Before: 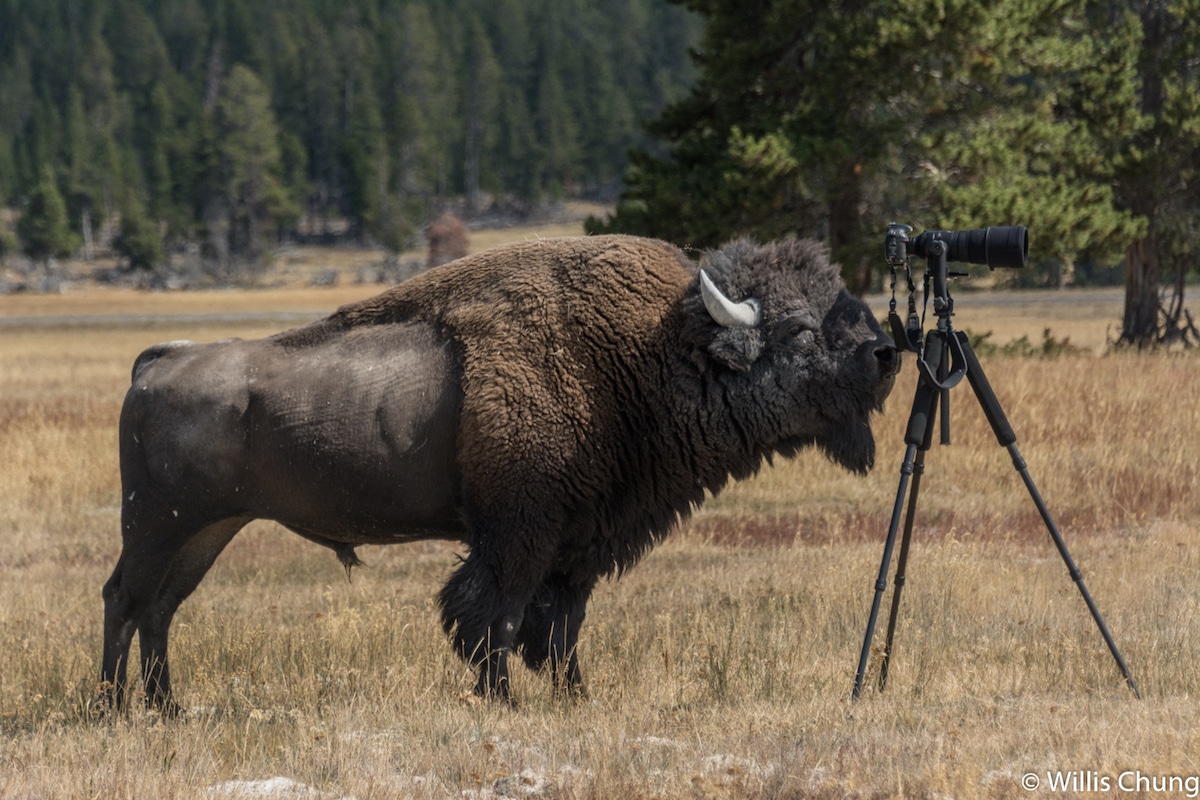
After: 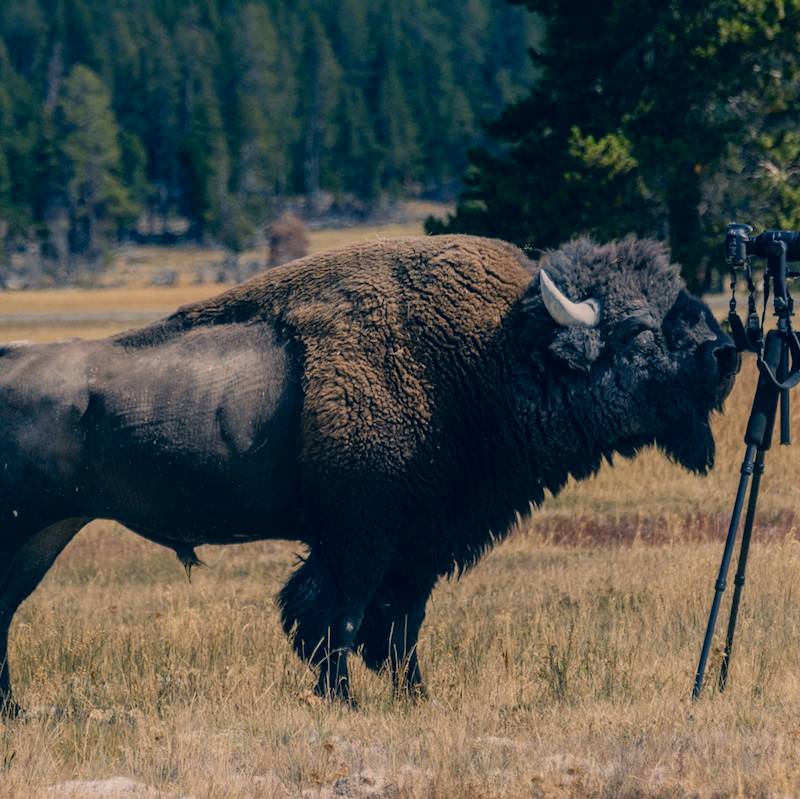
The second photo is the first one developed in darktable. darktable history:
filmic rgb: black relative exposure -7.65 EV, white relative exposure 4.56 EV, hardness 3.61, color science v6 (2022)
color balance rgb: power › chroma 0.991%, power › hue 254.59°, linear chroma grading › global chroma 0.811%, perceptual saturation grading › global saturation 15.229%, perceptual saturation grading › highlights -19.327%, perceptual saturation grading › shadows 20.619%, global vibrance 16.056%, saturation formula JzAzBz (2021)
crop and rotate: left 13.395%, right 19.91%
color correction: highlights a* 10.36, highlights b* 13.95, shadows a* -10.02, shadows b* -15.1
